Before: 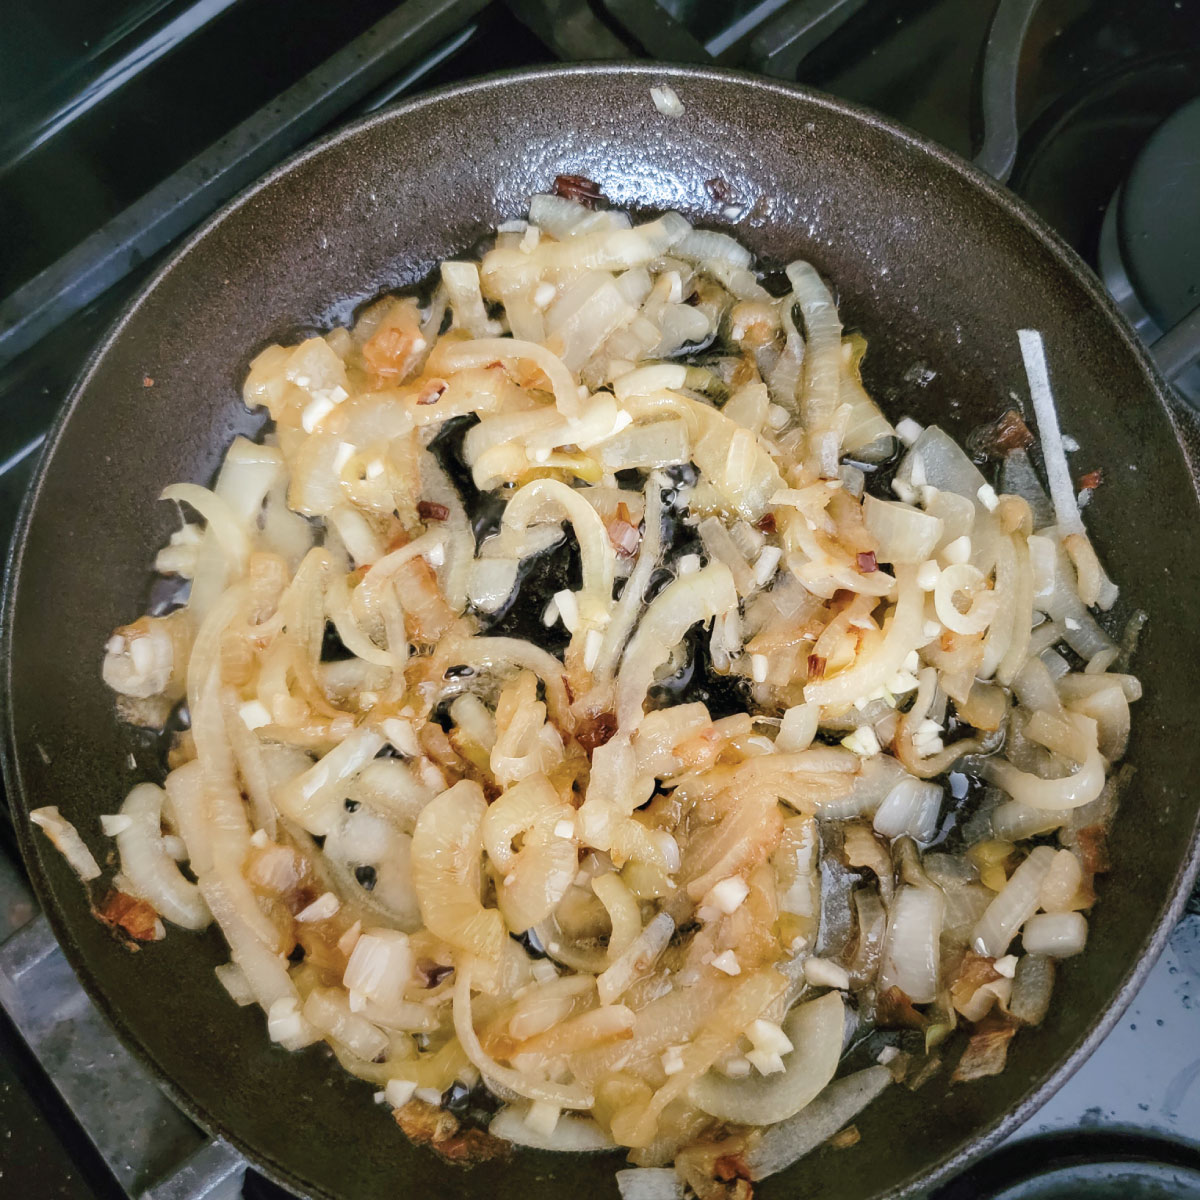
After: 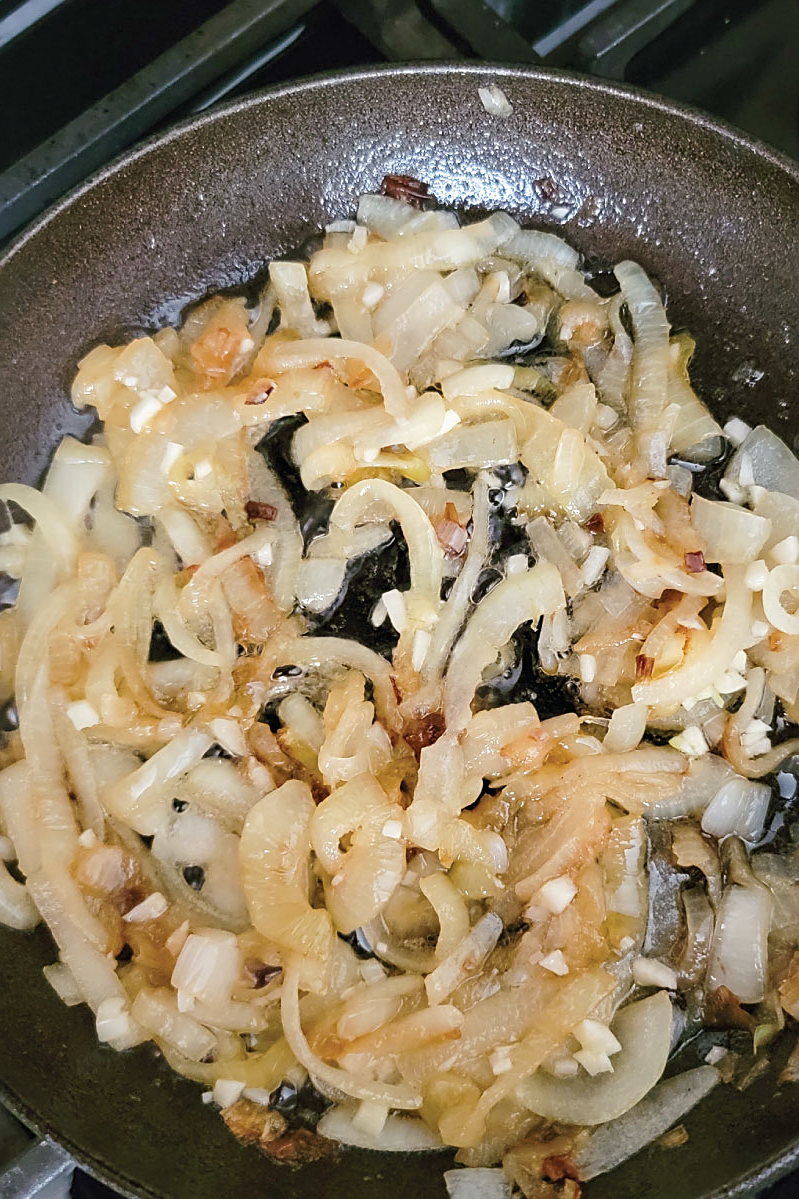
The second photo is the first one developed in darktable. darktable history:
crop and rotate: left 14.385%, right 18.948%
sharpen: on, module defaults
rotate and perspective: crop left 0, crop top 0
